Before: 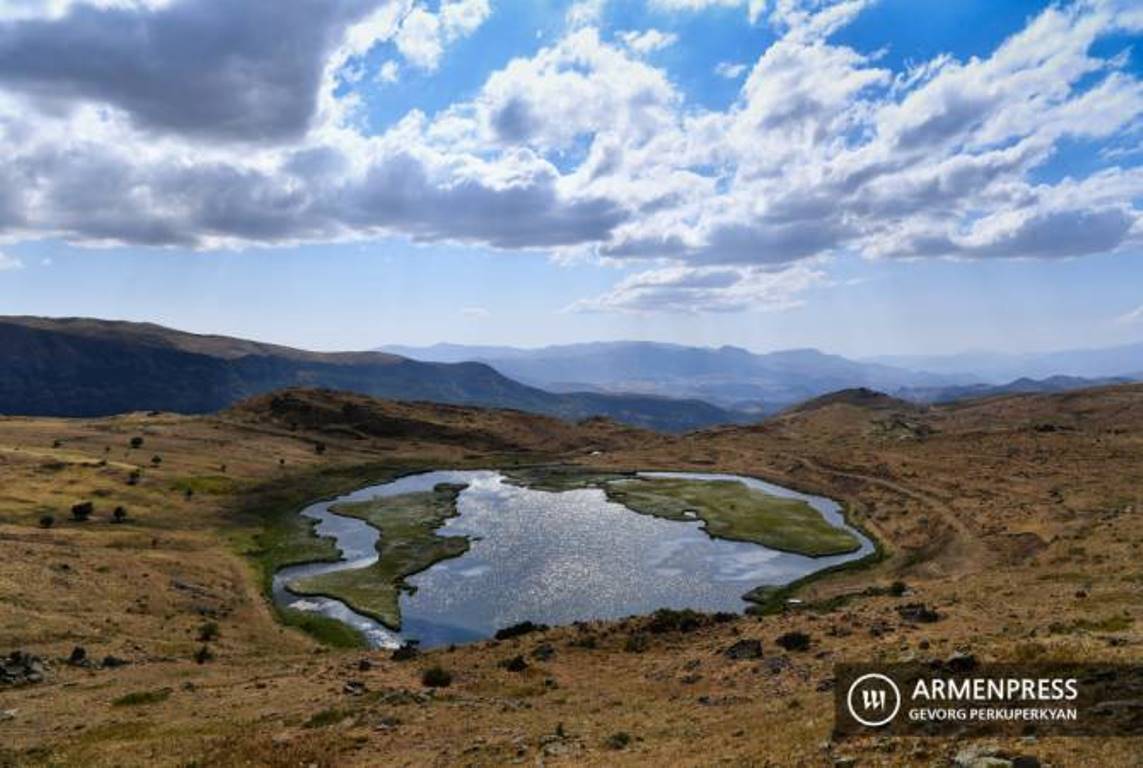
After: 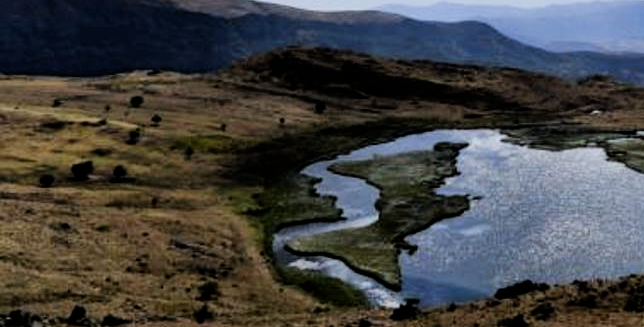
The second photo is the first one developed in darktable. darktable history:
crop: top 44.483%, right 43.593%, bottom 12.892%
white balance: red 0.967, blue 1.049
filmic rgb: black relative exposure -5 EV, hardness 2.88, contrast 1.3, highlights saturation mix -10%
